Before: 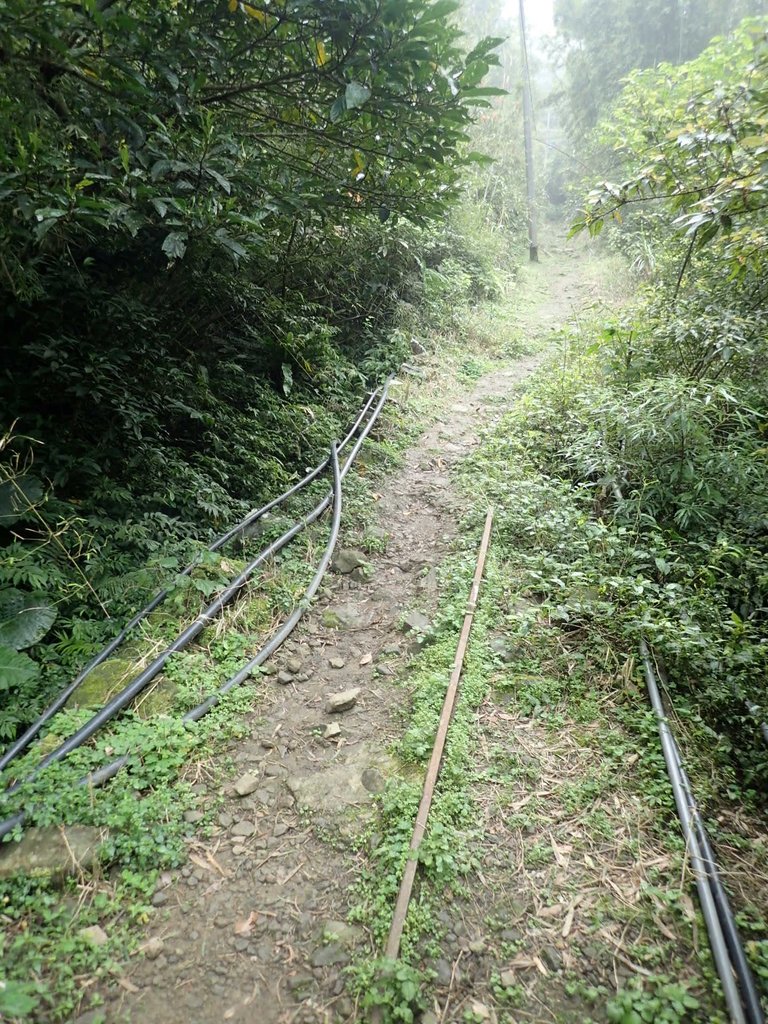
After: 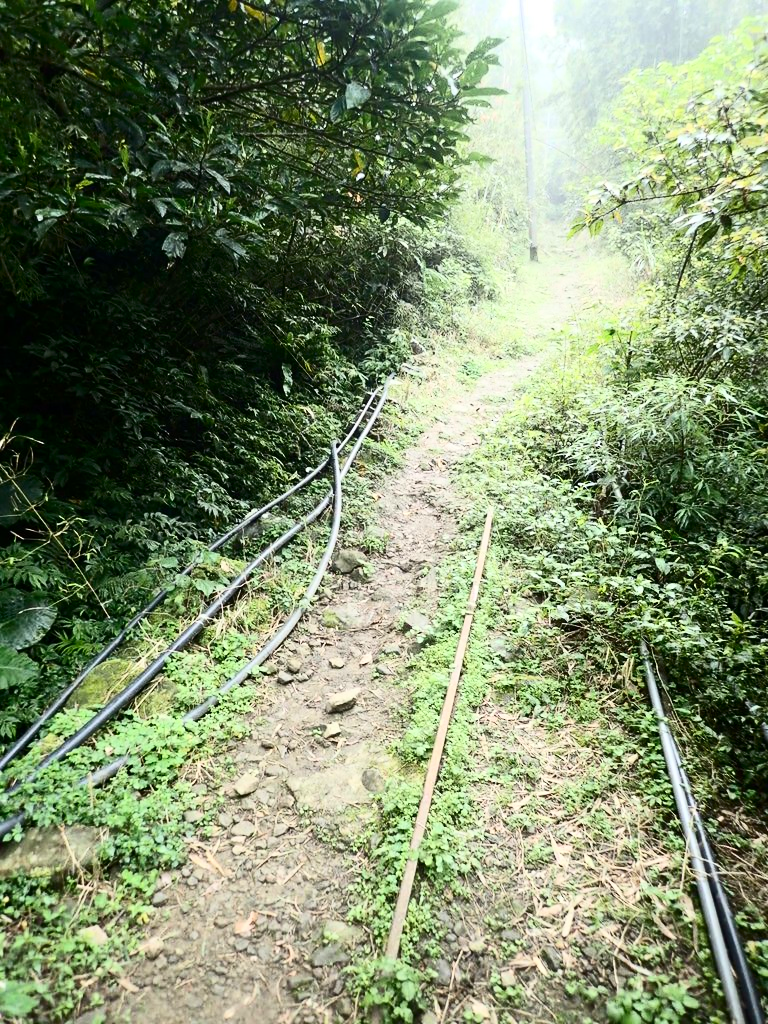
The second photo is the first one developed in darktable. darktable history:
contrast brightness saturation: contrast 0.407, brightness 0.097, saturation 0.21
